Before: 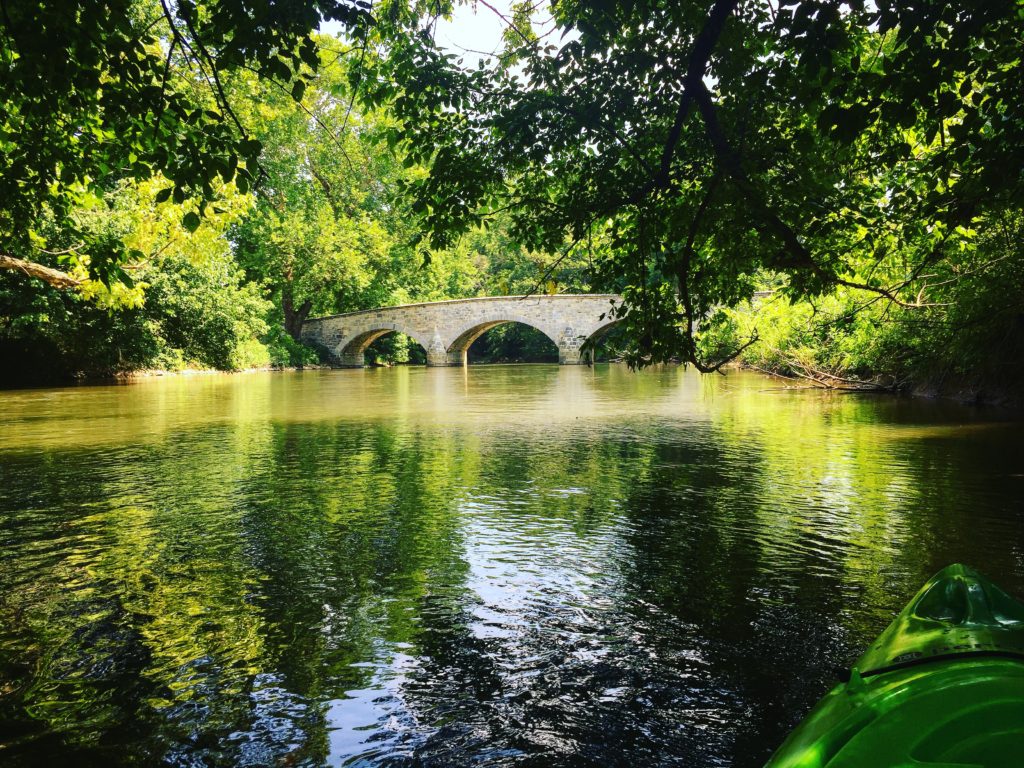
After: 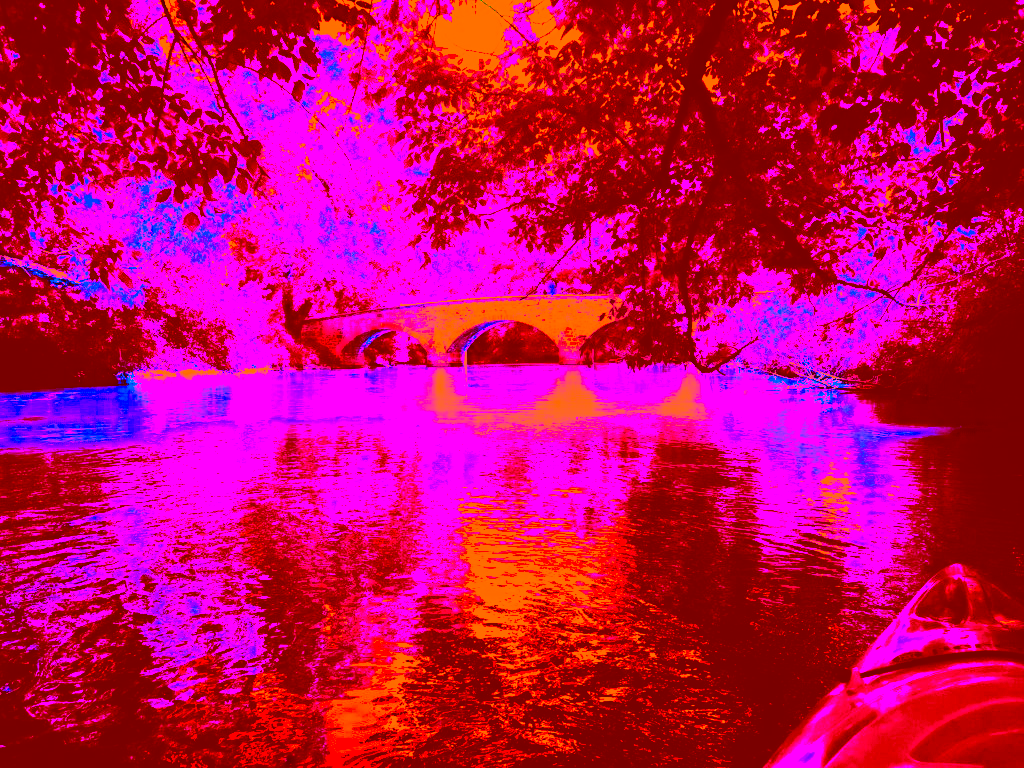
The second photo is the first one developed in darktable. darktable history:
base curve: curves: ch0 [(0, 0) (0.007, 0.004) (0.027, 0.03) (0.046, 0.07) (0.207, 0.54) (0.442, 0.872) (0.673, 0.972) (1, 1)], preserve colors none
color correction: highlights a* -39.19, highlights b* -39.44, shadows a* -39.8, shadows b* -39.49, saturation -2.97
color balance rgb: linear chroma grading › global chroma 15.586%, perceptual saturation grading › global saturation 29.468%, perceptual brilliance grading › highlights 14.206%, perceptual brilliance grading › shadows -18.981%
contrast brightness saturation: brightness -0.522
